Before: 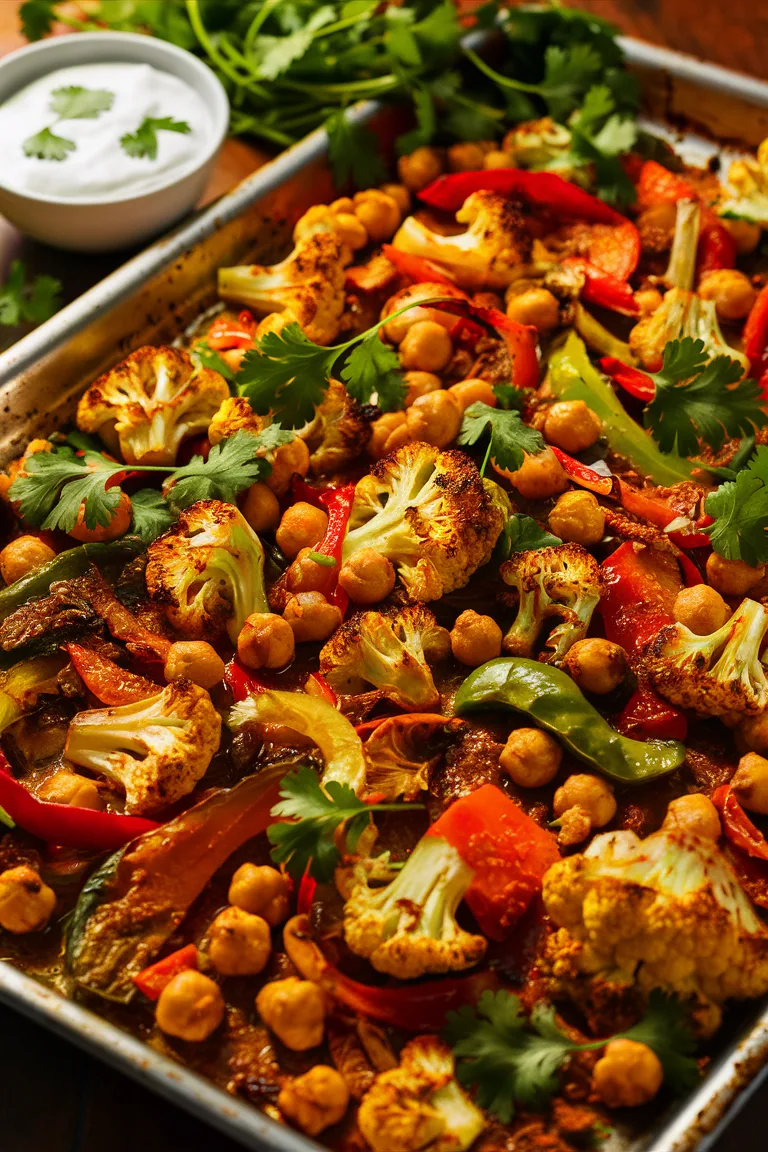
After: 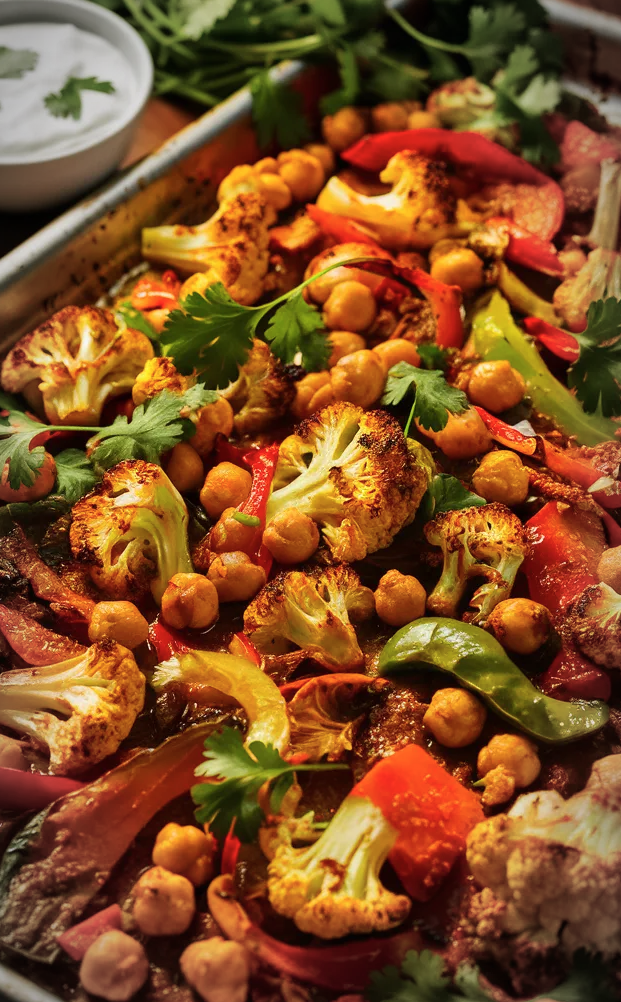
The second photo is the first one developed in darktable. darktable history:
shadows and highlights: low approximation 0.01, soften with gaussian
vignetting: automatic ratio true
color balance rgb: linear chroma grading › global chroma 1.5%, linear chroma grading › mid-tones -1%, perceptual saturation grading › global saturation -3%, perceptual saturation grading › shadows -2%
crop: left 9.929%, top 3.475%, right 9.188%, bottom 9.529%
